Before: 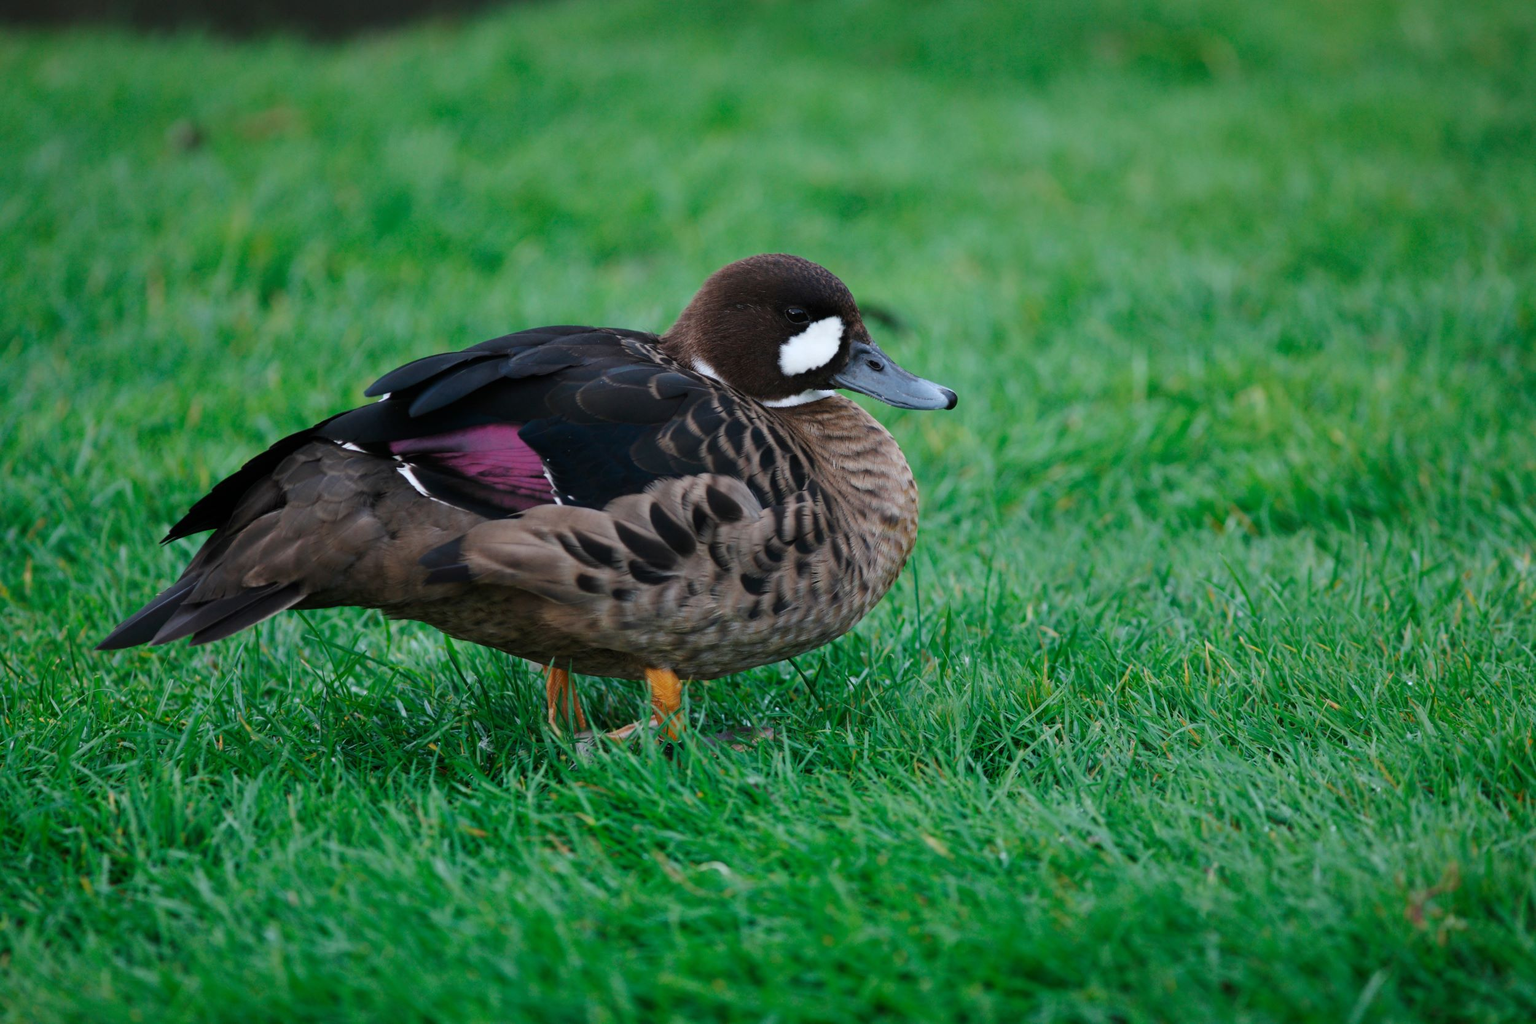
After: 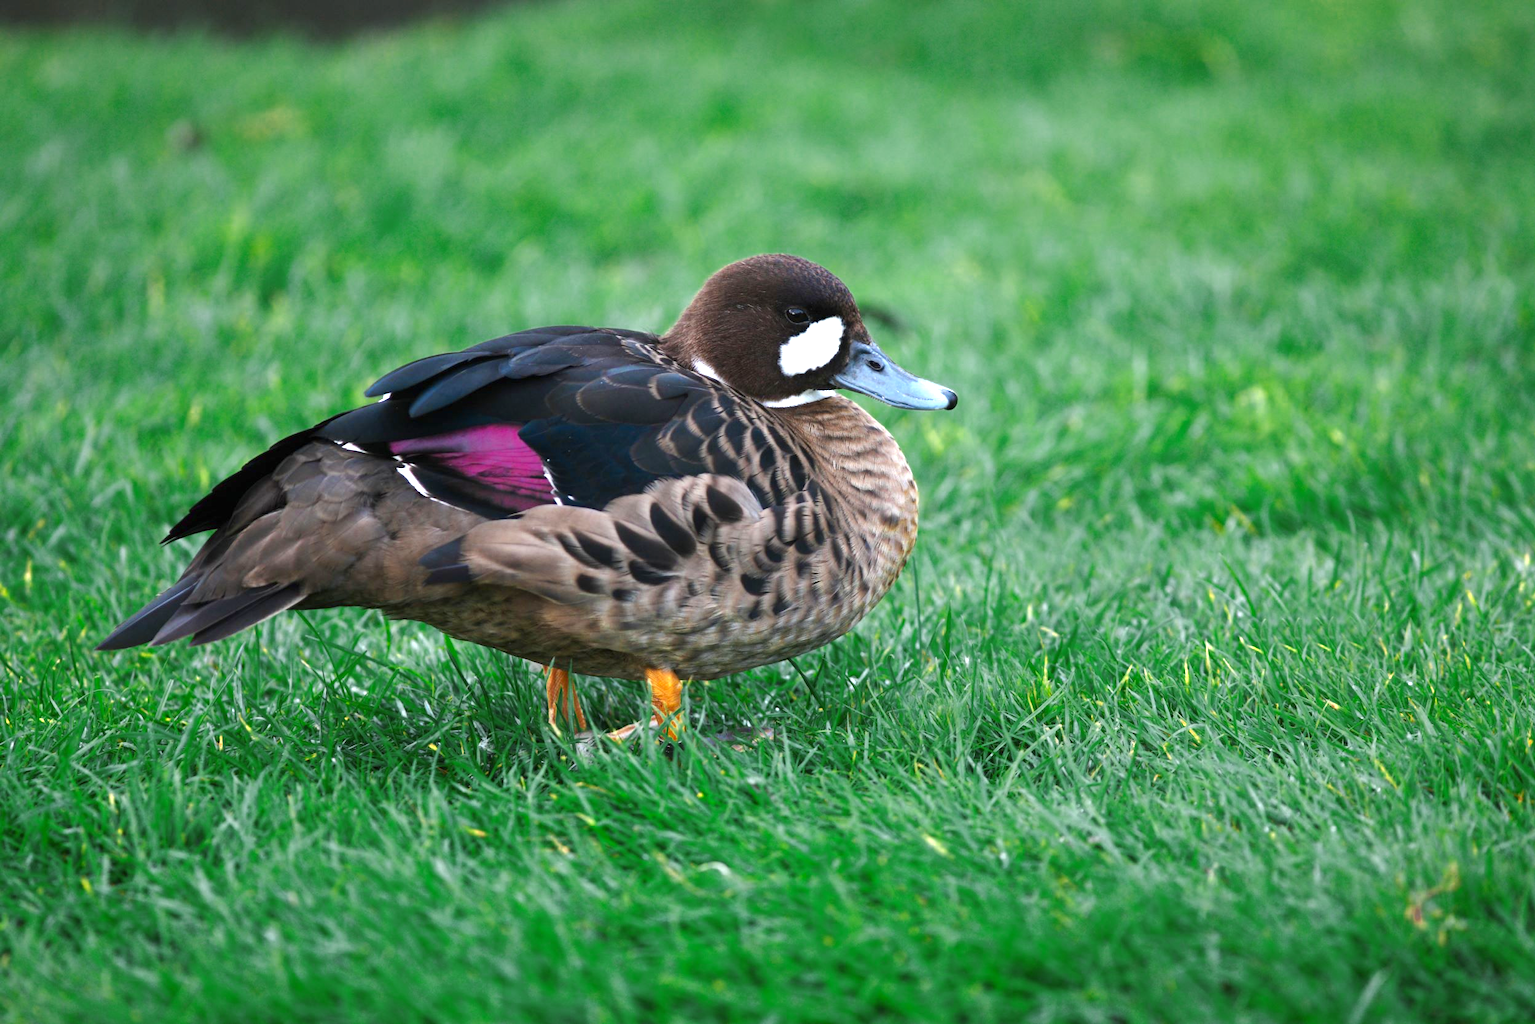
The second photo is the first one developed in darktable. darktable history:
color zones: curves: ch0 [(0, 0.485) (0.178, 0.476) (0.261, 0.623) (0.411, 0.403) (0.708, 0.603) (0.934, 0.412)]; ch1 [(0.003, 0.485) (0.149, 0.496) (0.229, 0.584) (0.326, 0.551) (0.484, 0.262) (0.757, 0.643)]
exposure: black level correction 0, exposure 1.183 EV, compensate exposure bias true, compensate highlight preservation false
